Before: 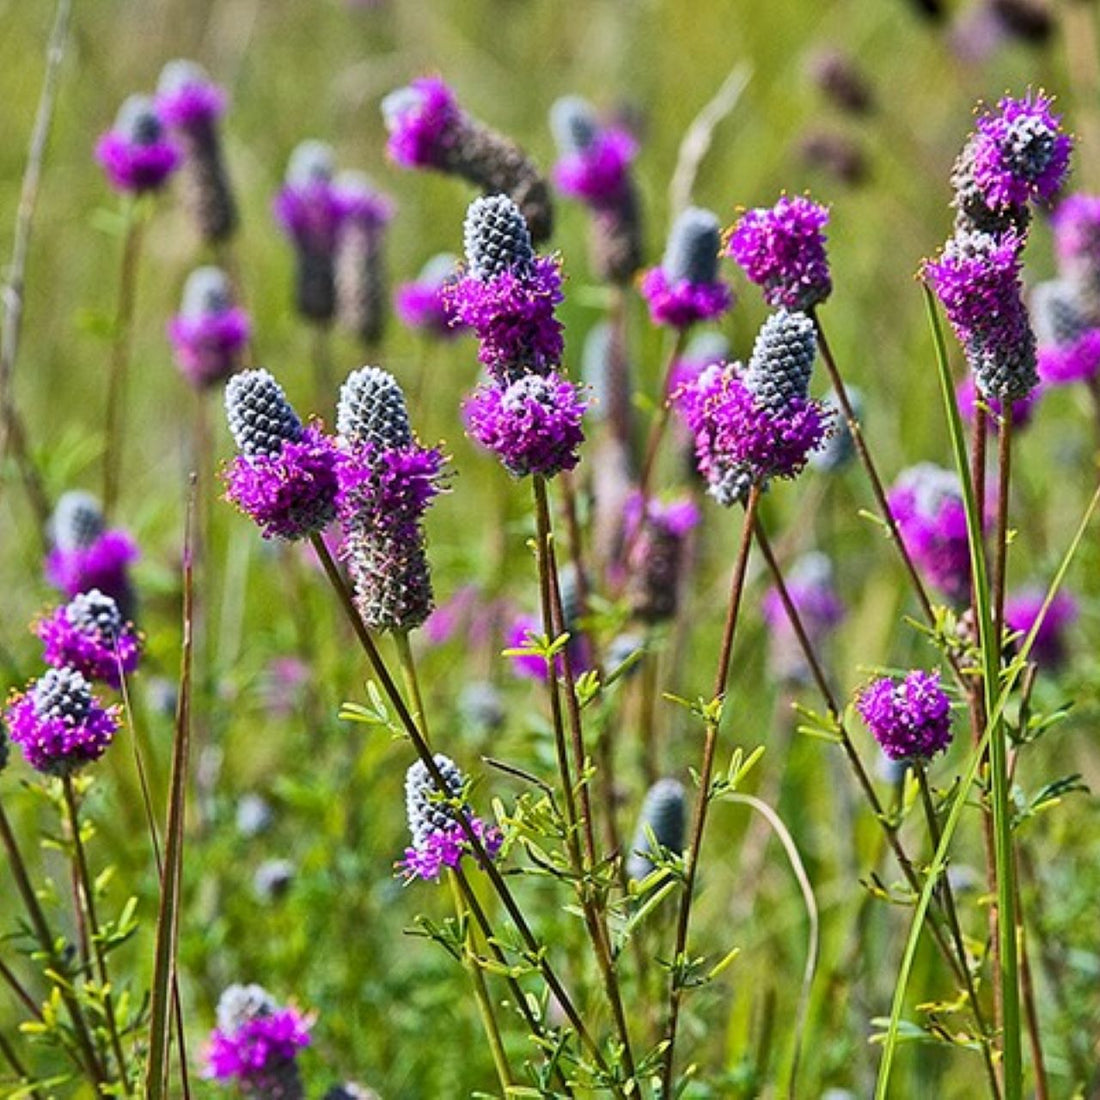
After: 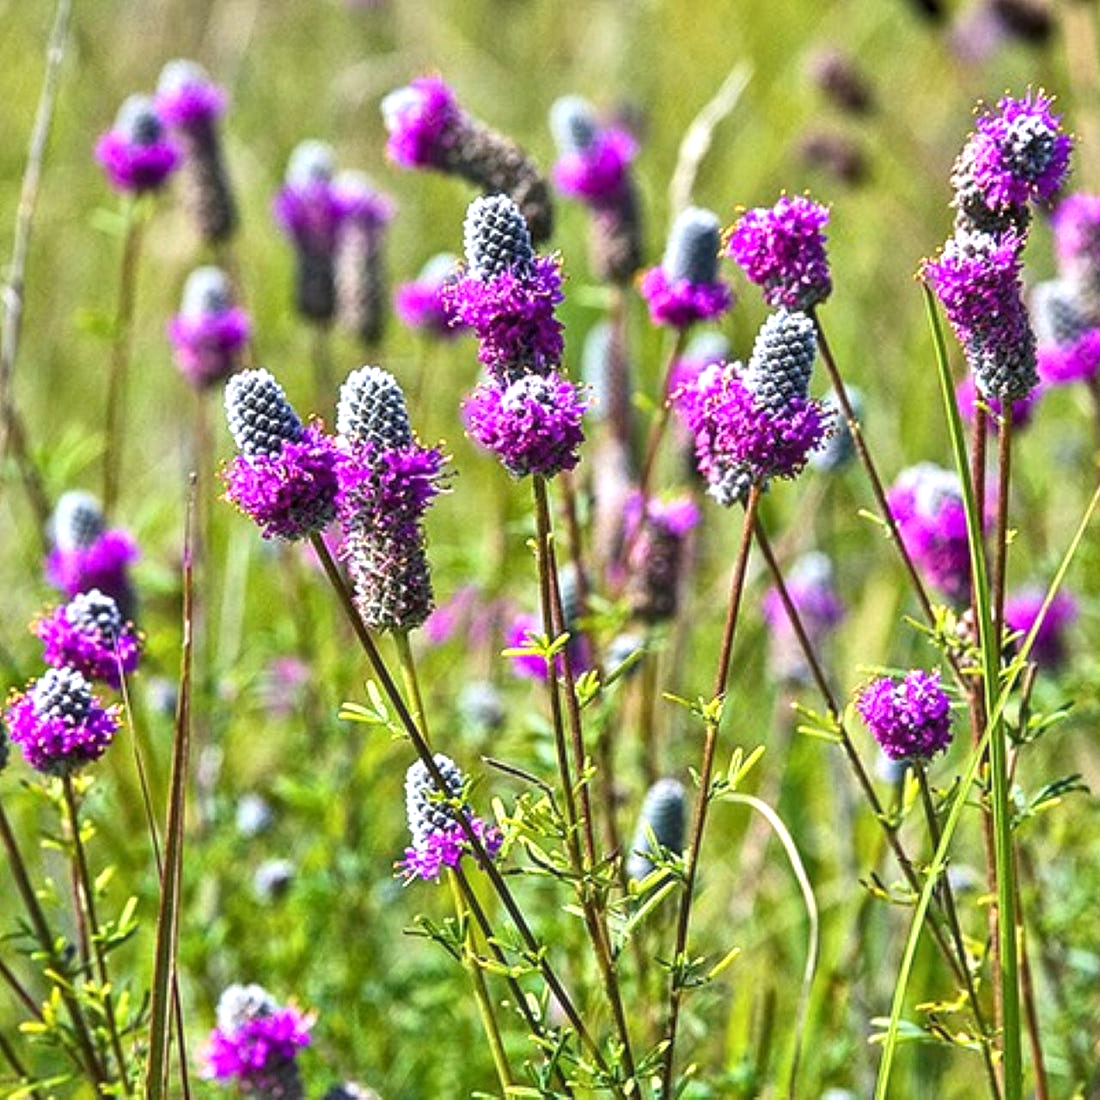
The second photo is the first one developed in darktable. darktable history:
local contrast: on, module defaults
exposure: black level correction -0.002, exposure 0.54 EV, compensate highlight preservation false
